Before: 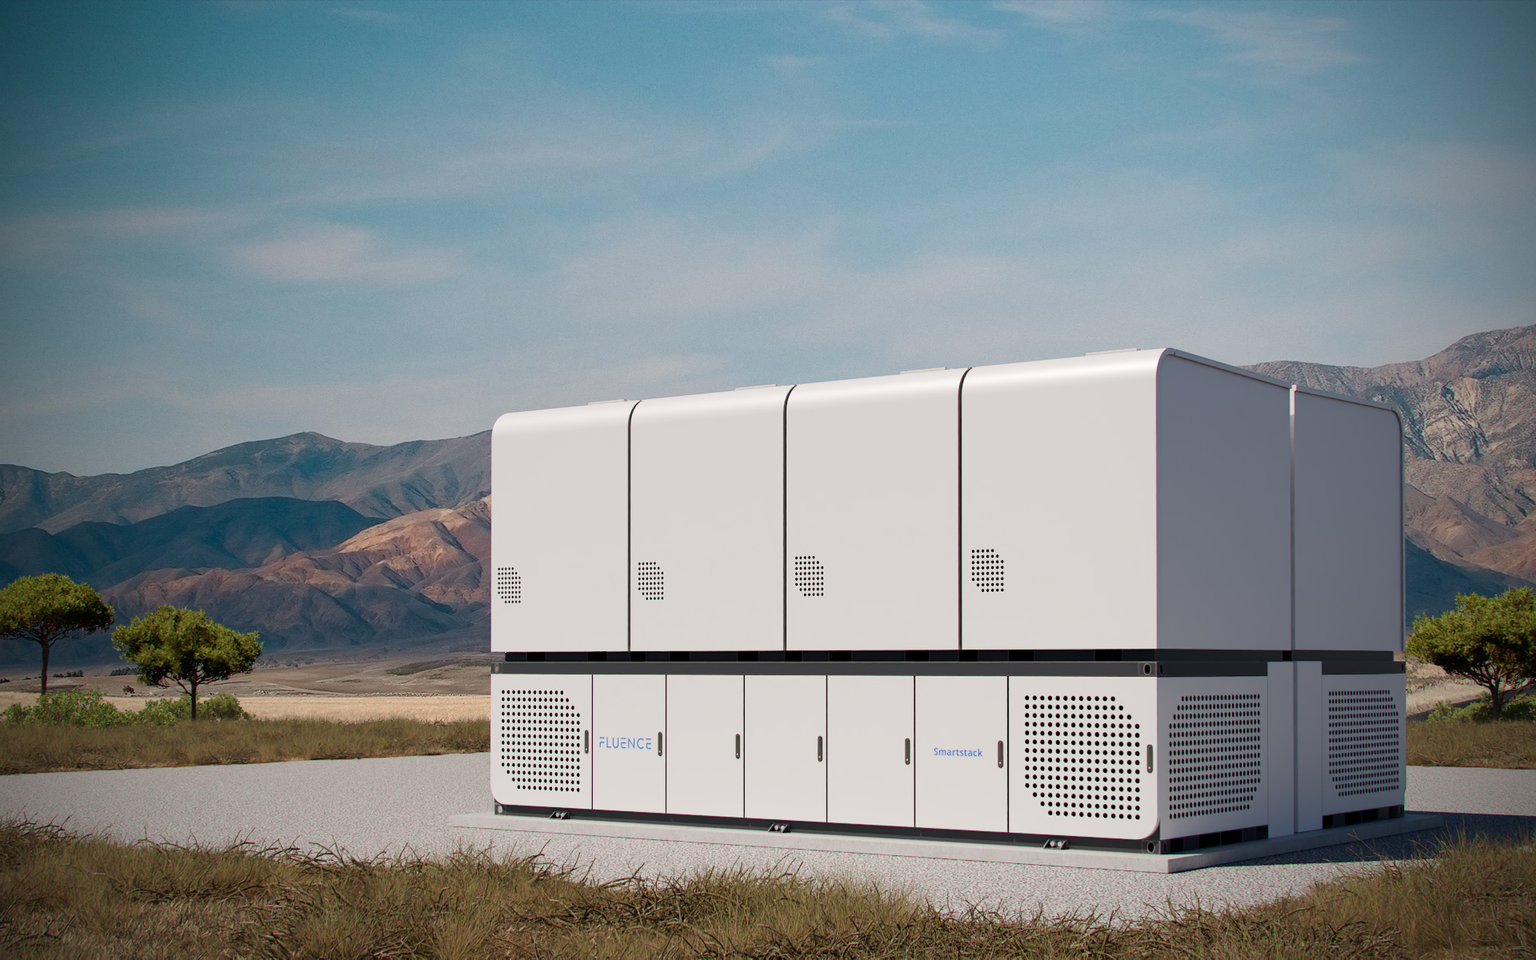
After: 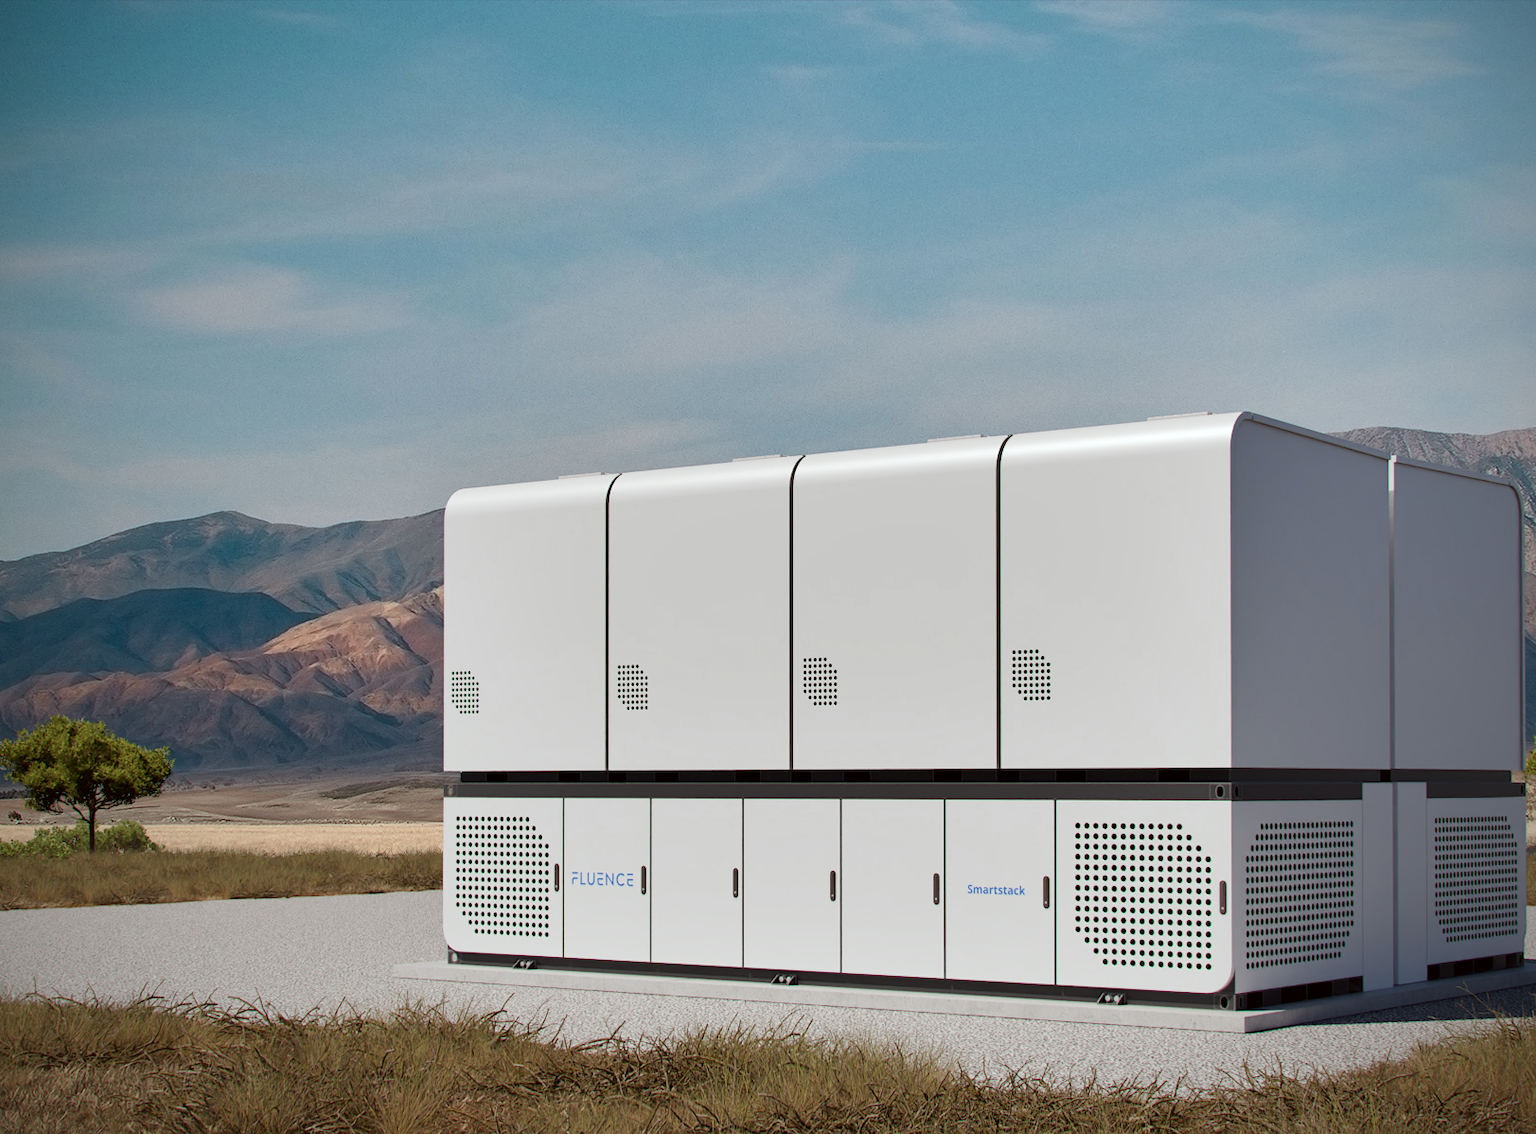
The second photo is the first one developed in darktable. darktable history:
color correction: highlights a* -2.71, highlights b* -2.63, shadows a* 2.36, shadows b* 2.94
shadows and highlights: shadows 12.64, white point adjustment 1.34, soften with gaussian
crop: left 7.588%, right 7.852%
